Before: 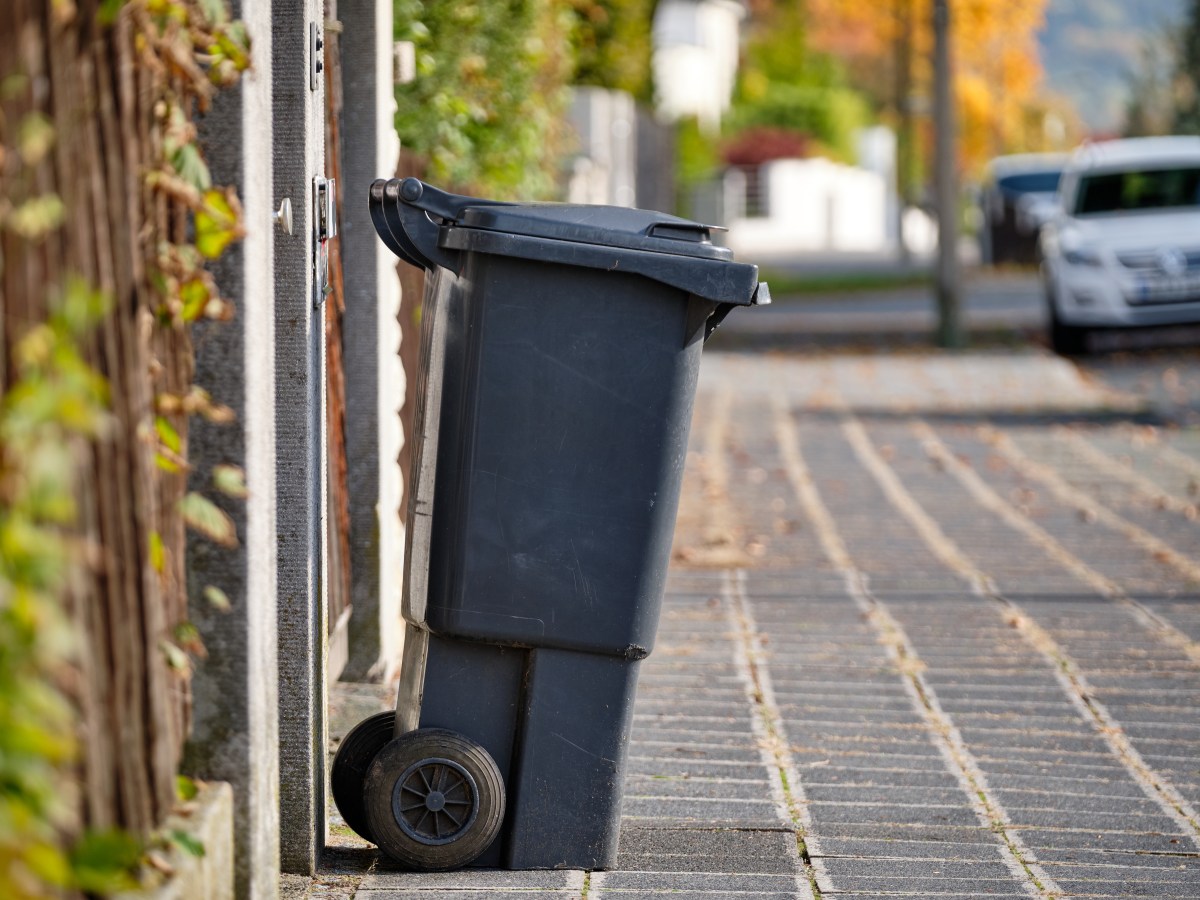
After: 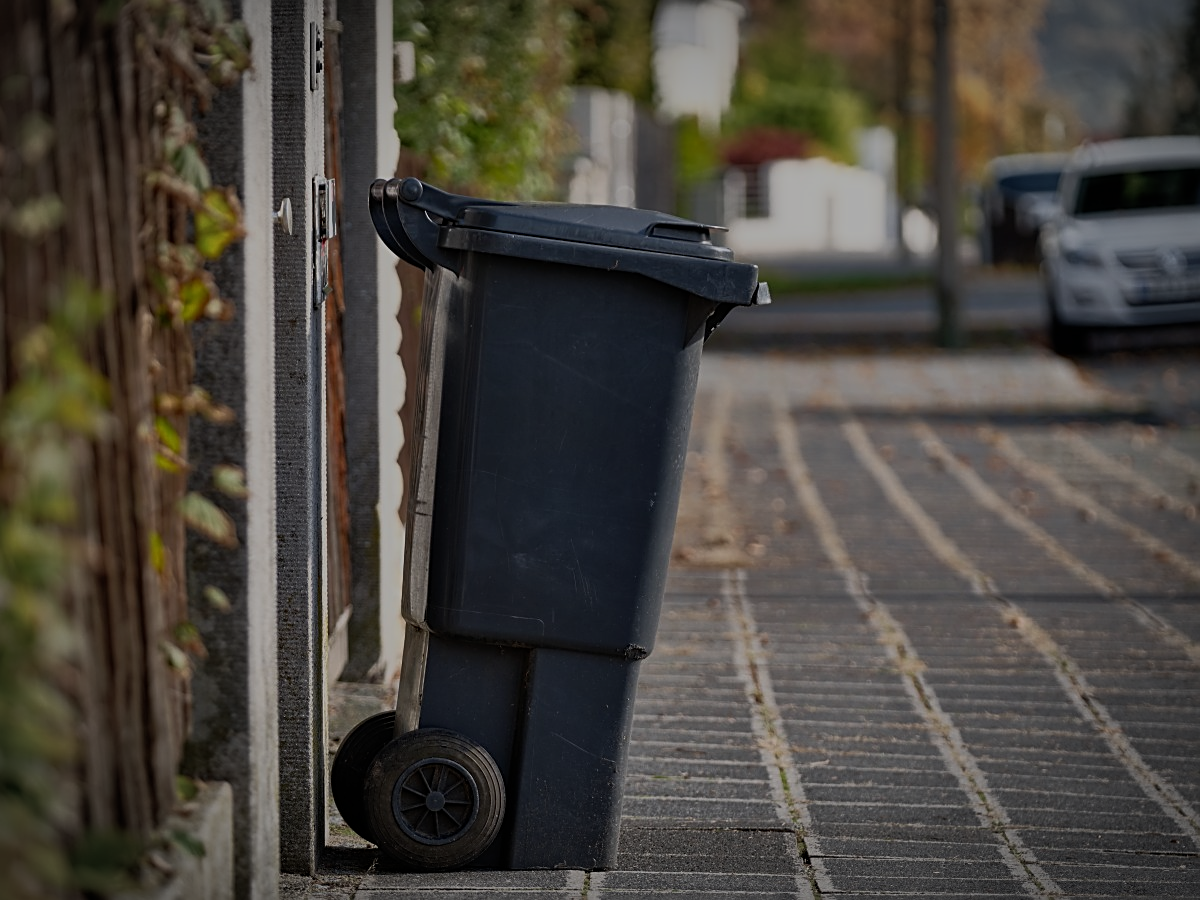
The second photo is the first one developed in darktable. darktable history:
sharpen: on, module defaults
exposure: exposure 0.49 EV, compensate highlight preservation false
tone equalizer: -8 EV -1.99 EV, -7 EV -1.98 EV, -6 EV -1.97 EV, -5 EV -2 EV, -4 EV -1.97 EV, -3 EV -2 EV, -2 EV -1.99 EV, -1 EV -1.62 EV, +0 EV -1.97 EV, edges refinement/feathering 500, mask exposure compensation -1.57 EV, preserve details no
vignetting: fall-off start 78.88%, width/height ratio 1.326
